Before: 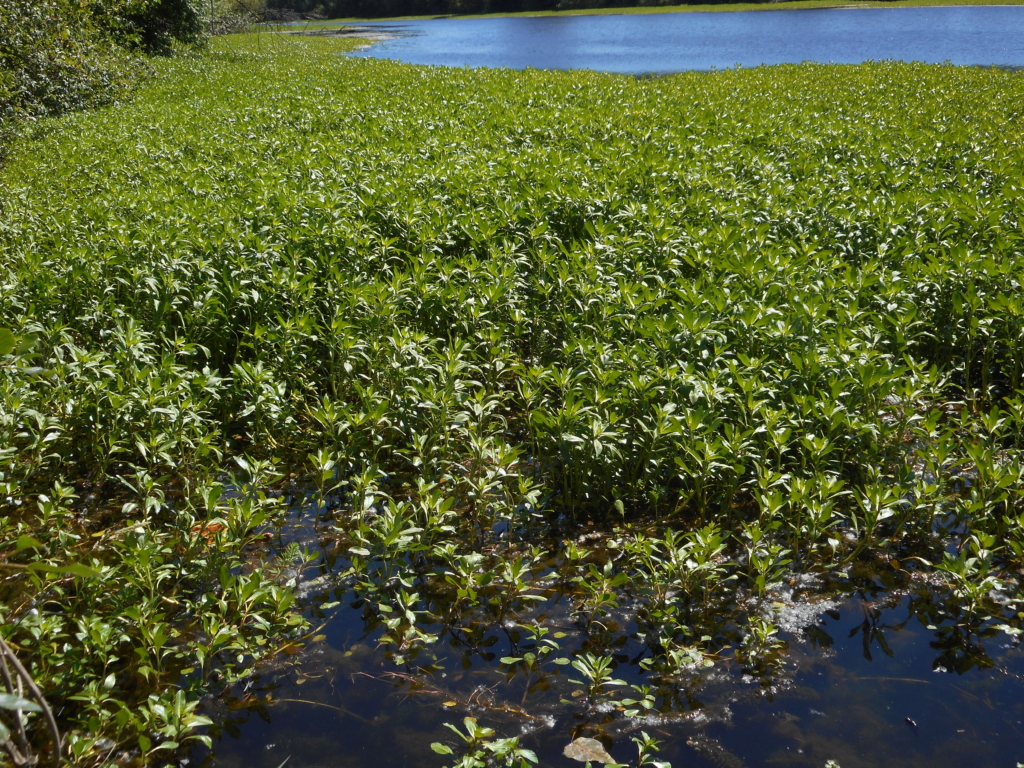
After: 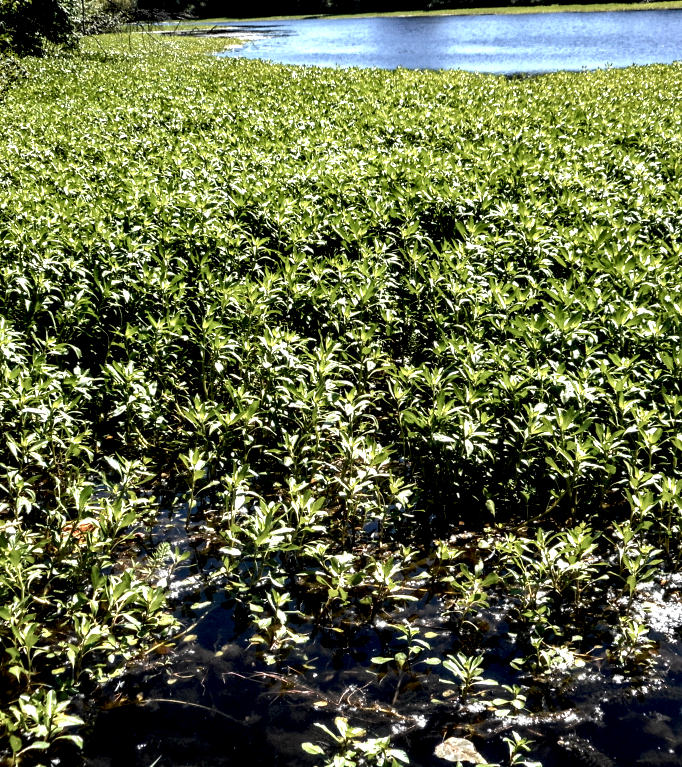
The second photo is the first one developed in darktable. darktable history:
crop and rotate: left 12.673%, right 20.66%
local contrast: highlights 115%, shadows 42%, detail 293%
